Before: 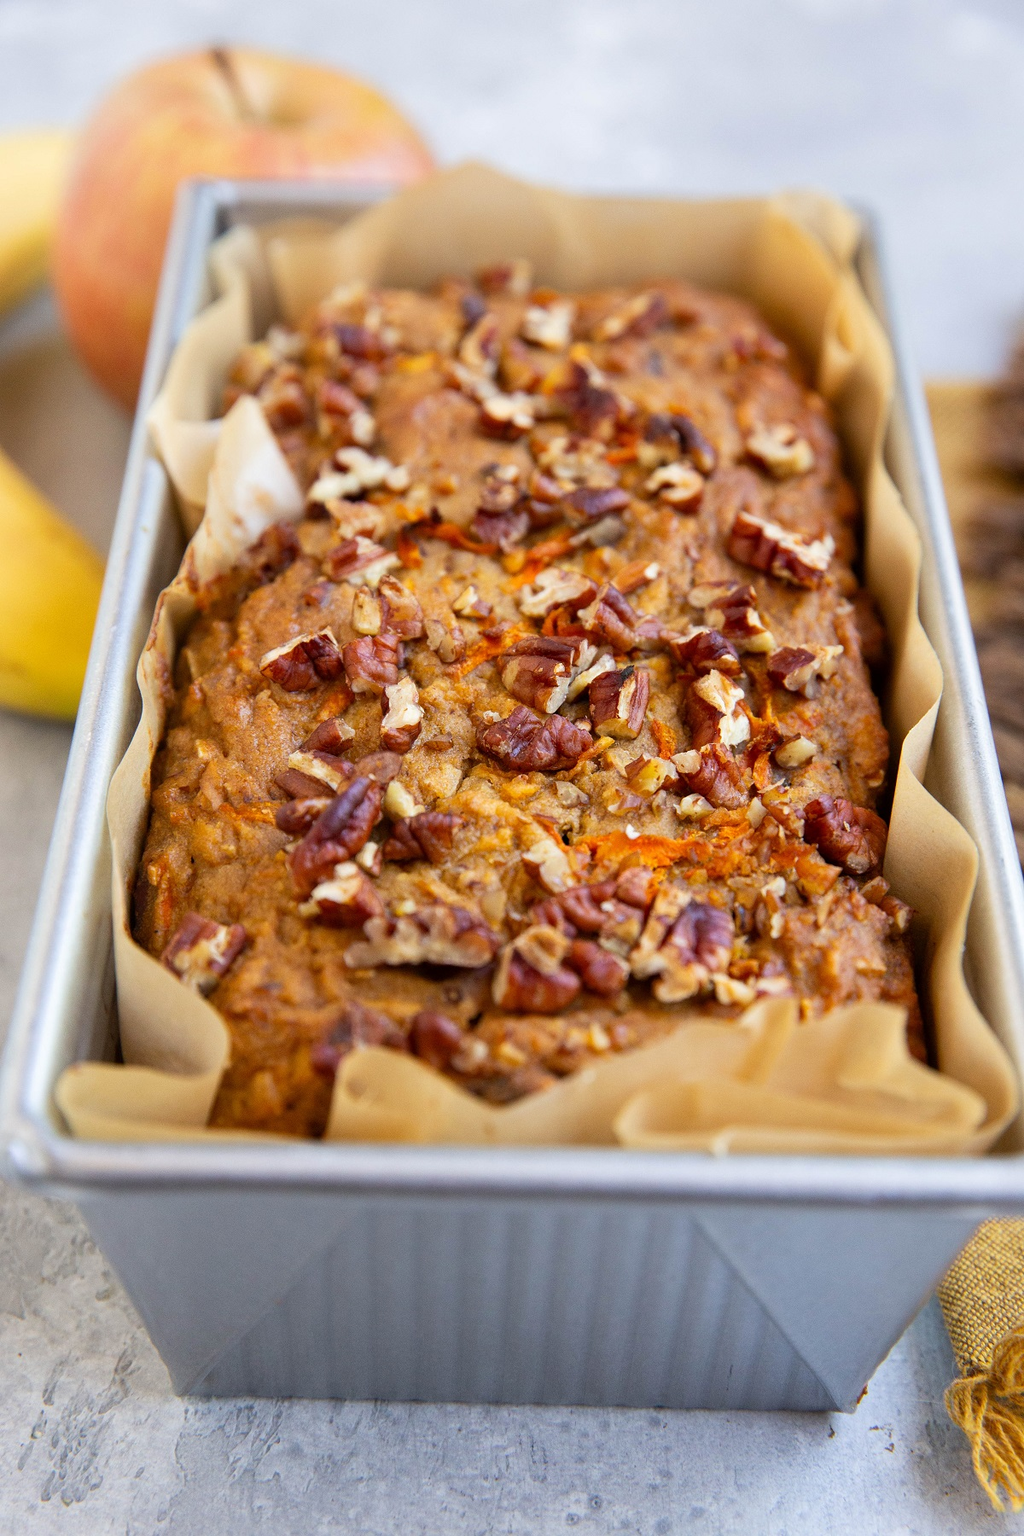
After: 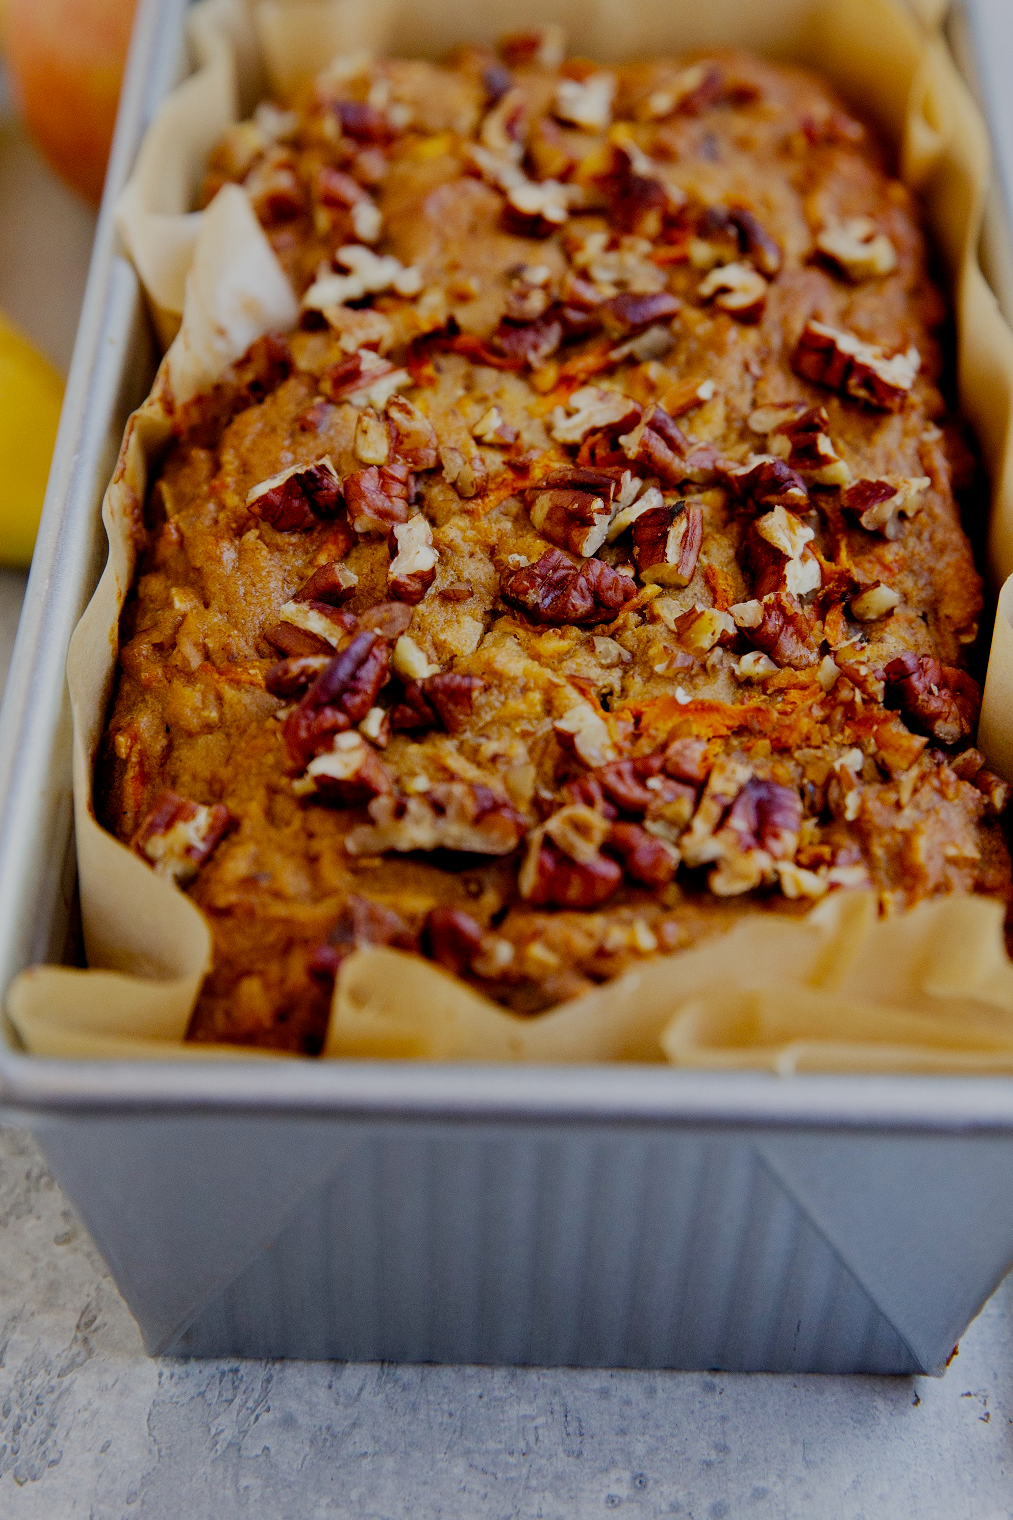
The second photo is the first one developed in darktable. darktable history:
color balance rgb: perceptual saturation grading › global saturation 20%, perceptual saturation grading › highlights -25%, perceptual saturation grading › shadows 25%
crop and rotate: left 4.842%, top 15.51%, right 10.668%
filmic rgb: middle gray luminance 29%, black relative exposure -10.3 EV, white relative exposure 5.5 EV, threshold 6 EV, target black luminance 0%, hardness 3.95, latitude 2.04%, contrast 1.132, highlights saturation mix 5%, shadows ↔ highlights balance 15.11%, add noise in highlights 0, preserve chrominance no, color science v3 (2019), use custom middle-gray values true, iterations of high-quality reconstruction 0, contrast in highlights soft, enable highlight reconstruction true
